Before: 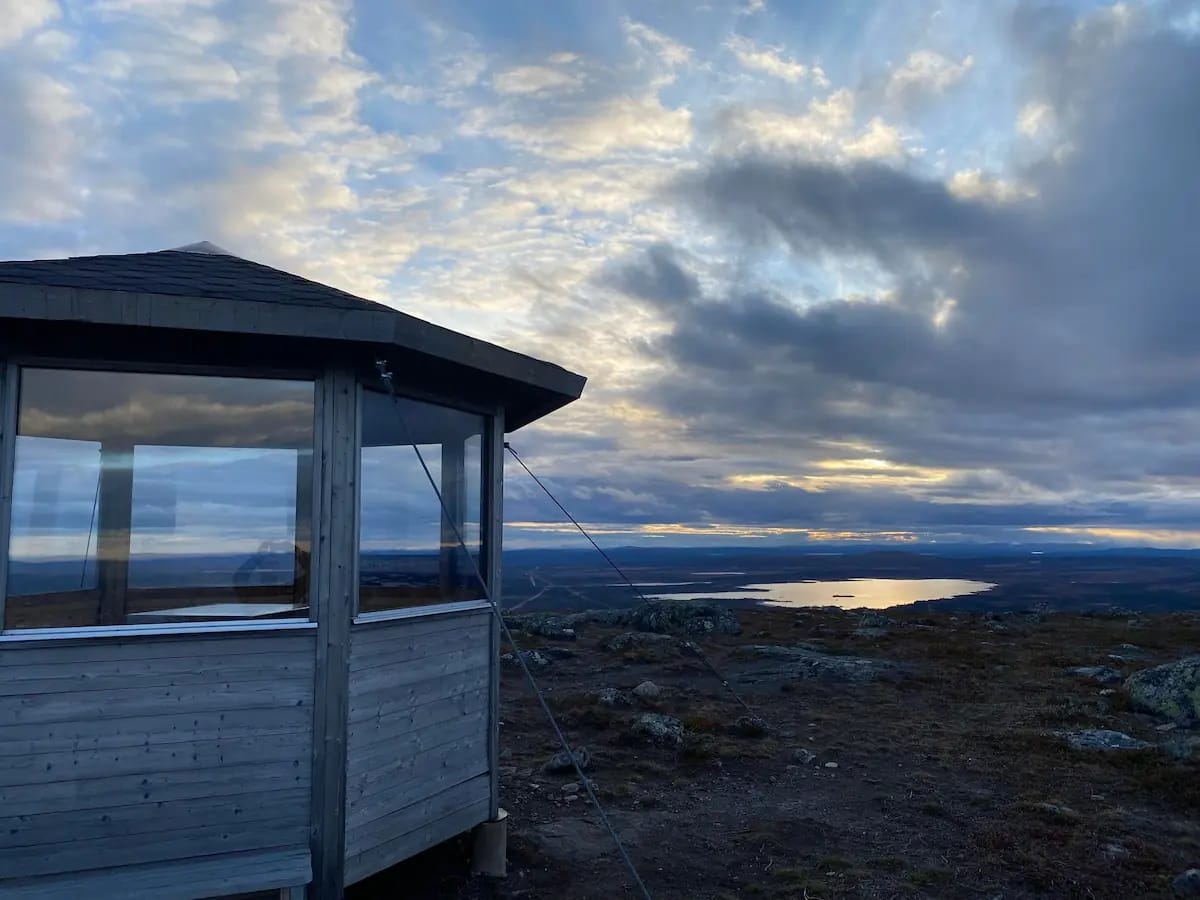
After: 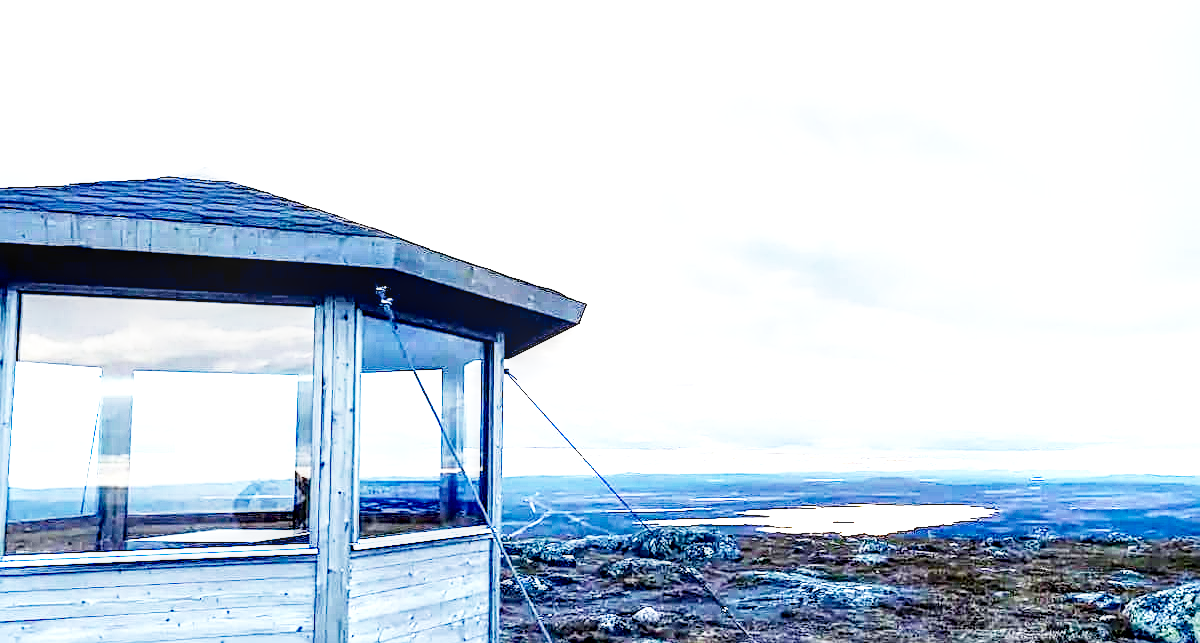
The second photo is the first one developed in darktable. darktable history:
exposure: black level correction 0.002, exposure 1.997 EV, compensate exposure bias true, compensate highlight preservation false
local contrast: highlights 25%, detail 150%
tone equalizer: -8 EV -0.445 EV, -7 EV -0.419 EV, -6 EV -0.334 EV, -5 EV -0.205 EV, -3 EV 0.221 EV, -2 EV 0.322 EV, -1 EV 0.384 EV, +0 EV 0.43 EV, edges refinement/feathering 500, mask exposure compensation -1.57 EV, preserve details no
base curve: curves: ch0 [(0, 0) (0.007, 0.004) (0.027, 0.03) (0.046, 0.07) (0.207, 0.54) (0.442, 0.872) (0.673, 0.972) (1, 1)], fusion 1, preserve colors none
crop and rotate: top 8.287%, bottom 20.205%
sharpen: on, module defaults
